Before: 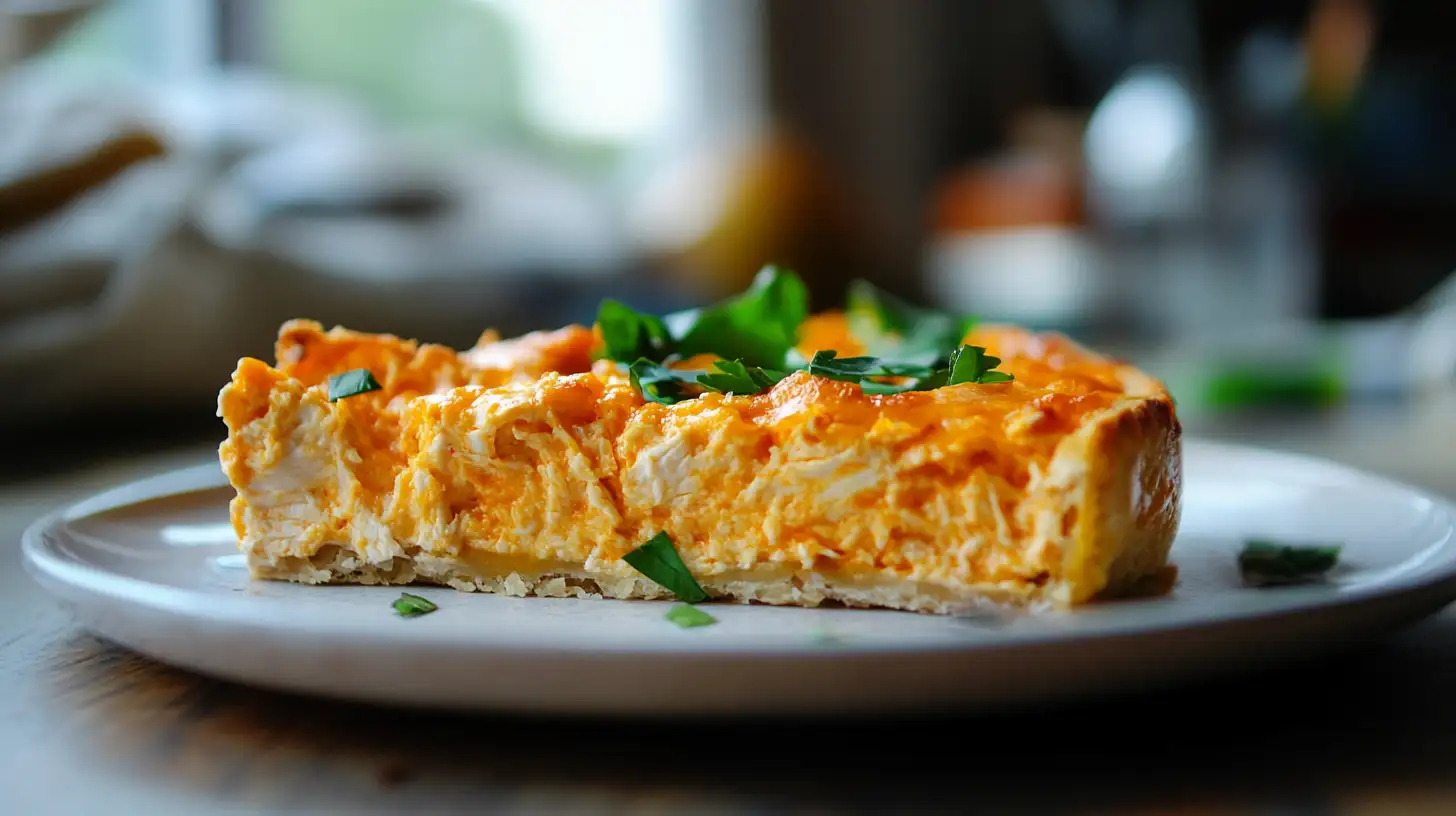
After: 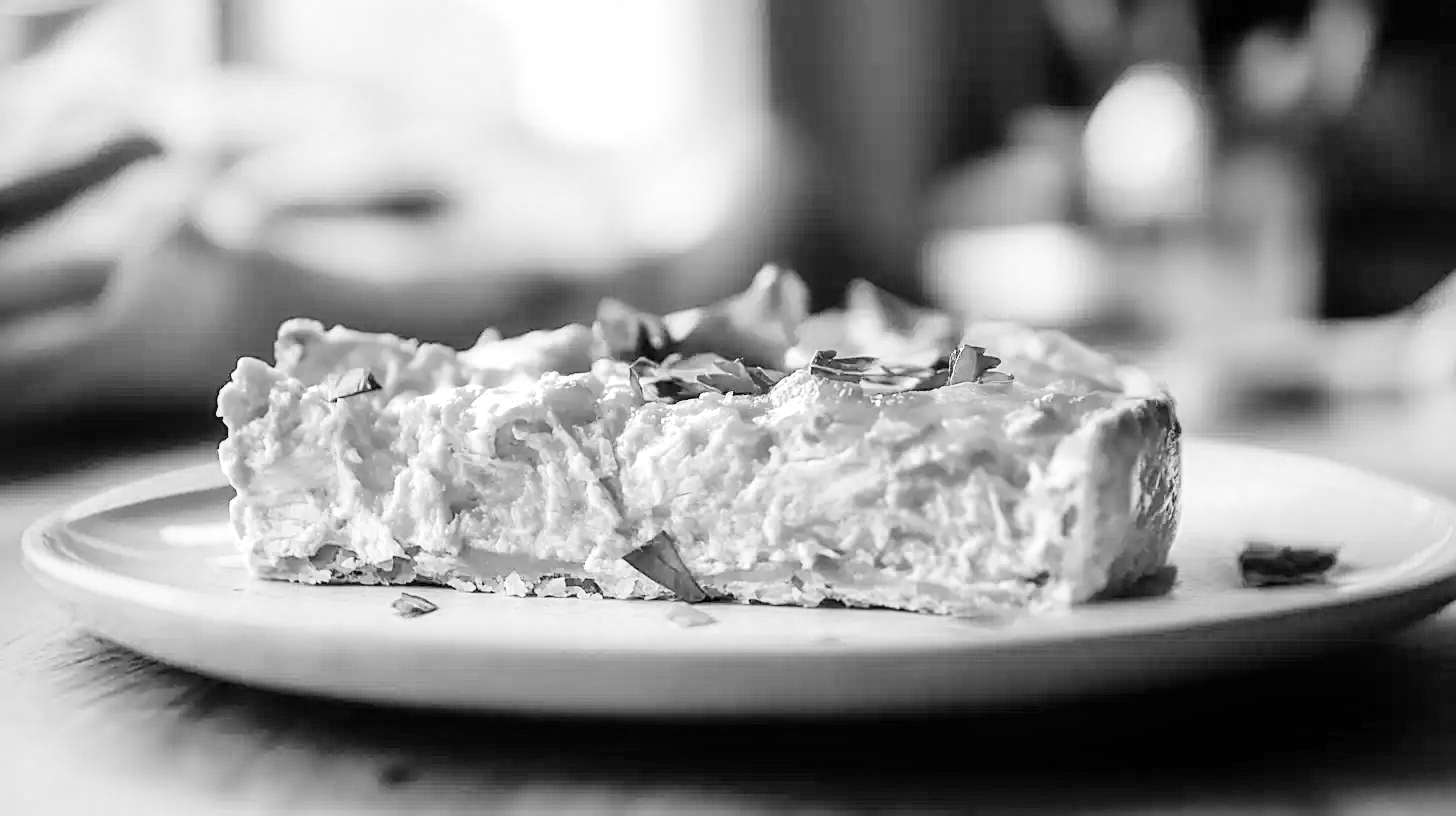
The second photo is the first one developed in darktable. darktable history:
filmic rgb: black relative exposure -7.65 EV, white relative exposure 4.56 EV, hardness 3.61, color science v6 (2022)
local contrast: on, module defaults
sharpen: on, module defaults
monochrome: on, module defaults
exposure: exposure 2 EV, compensate exposure bias true, compensate highlight preservation false
